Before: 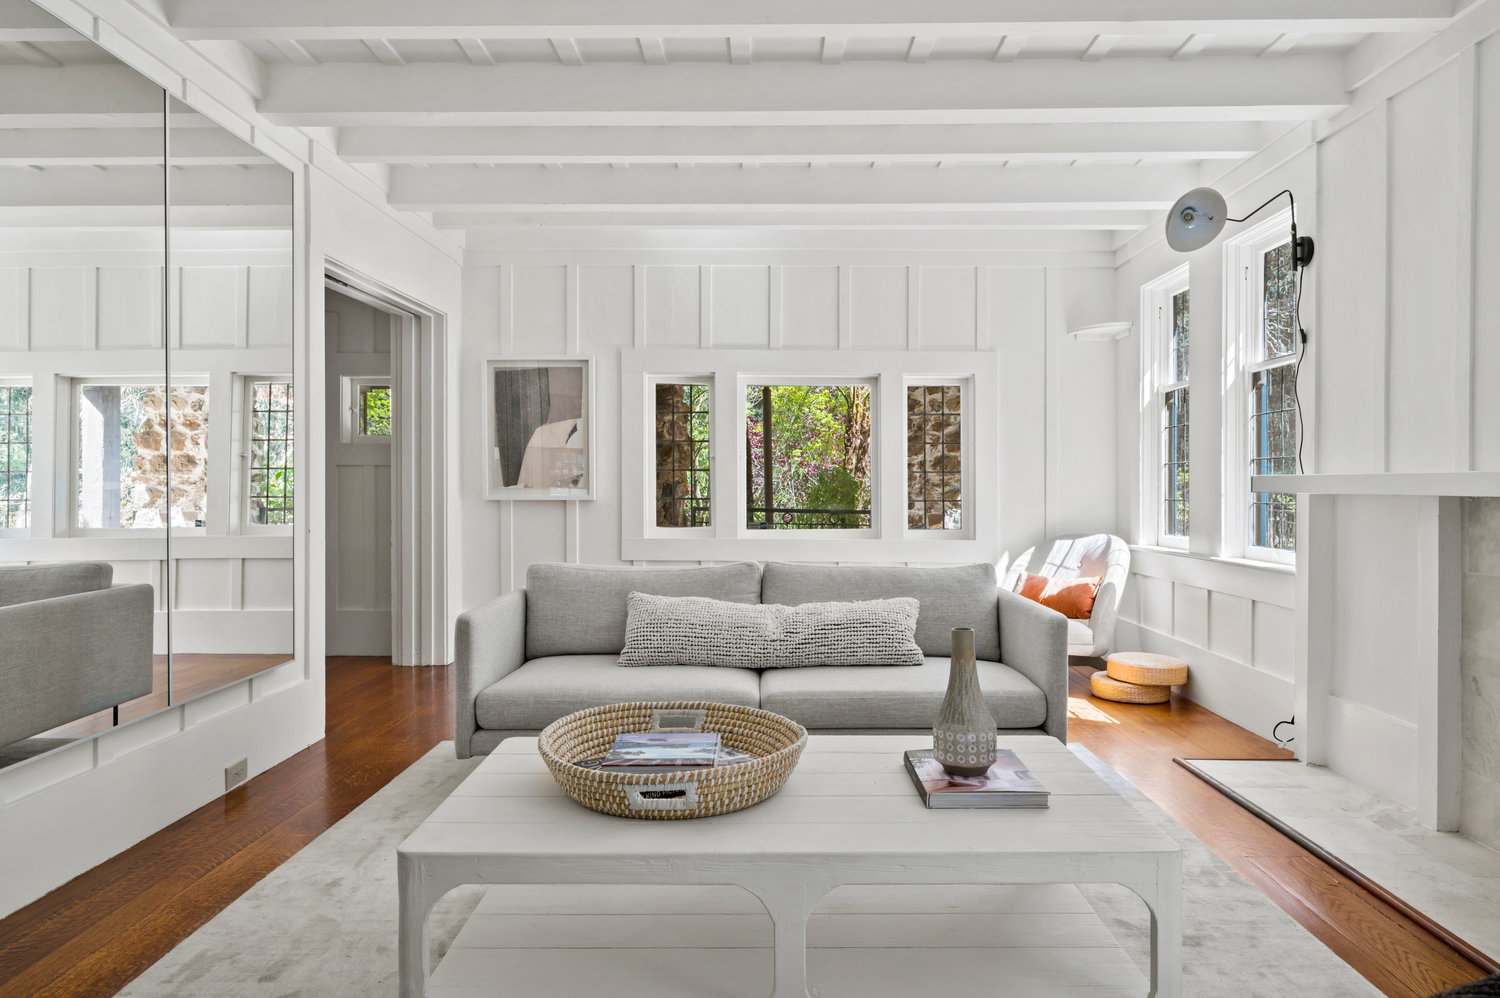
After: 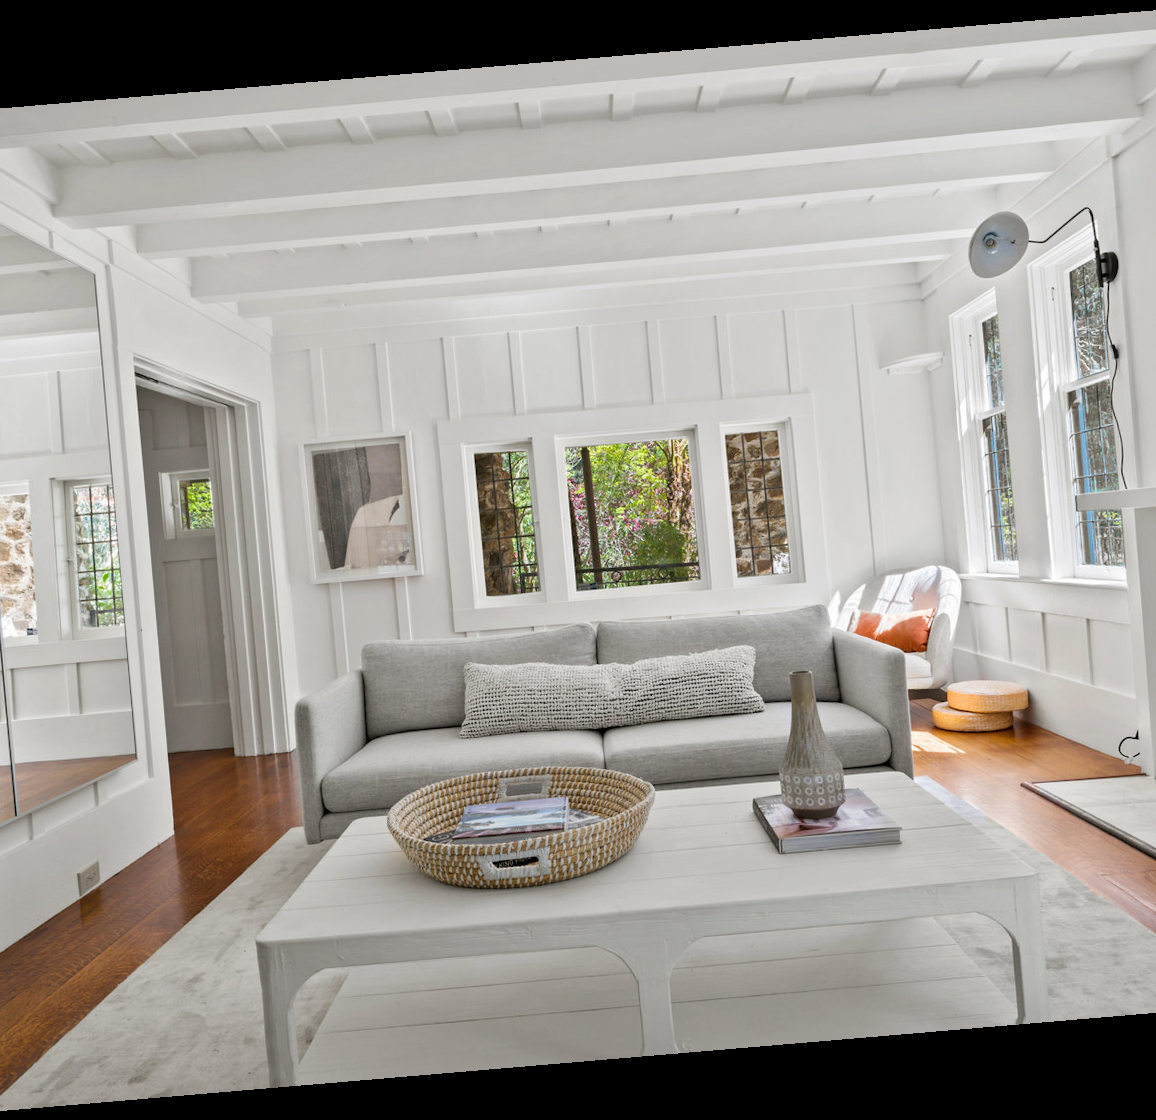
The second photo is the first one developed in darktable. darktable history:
rotate and perspective: rotation -4.86°, automatic cropping off
crop: left 13.443%, right 13.31%
